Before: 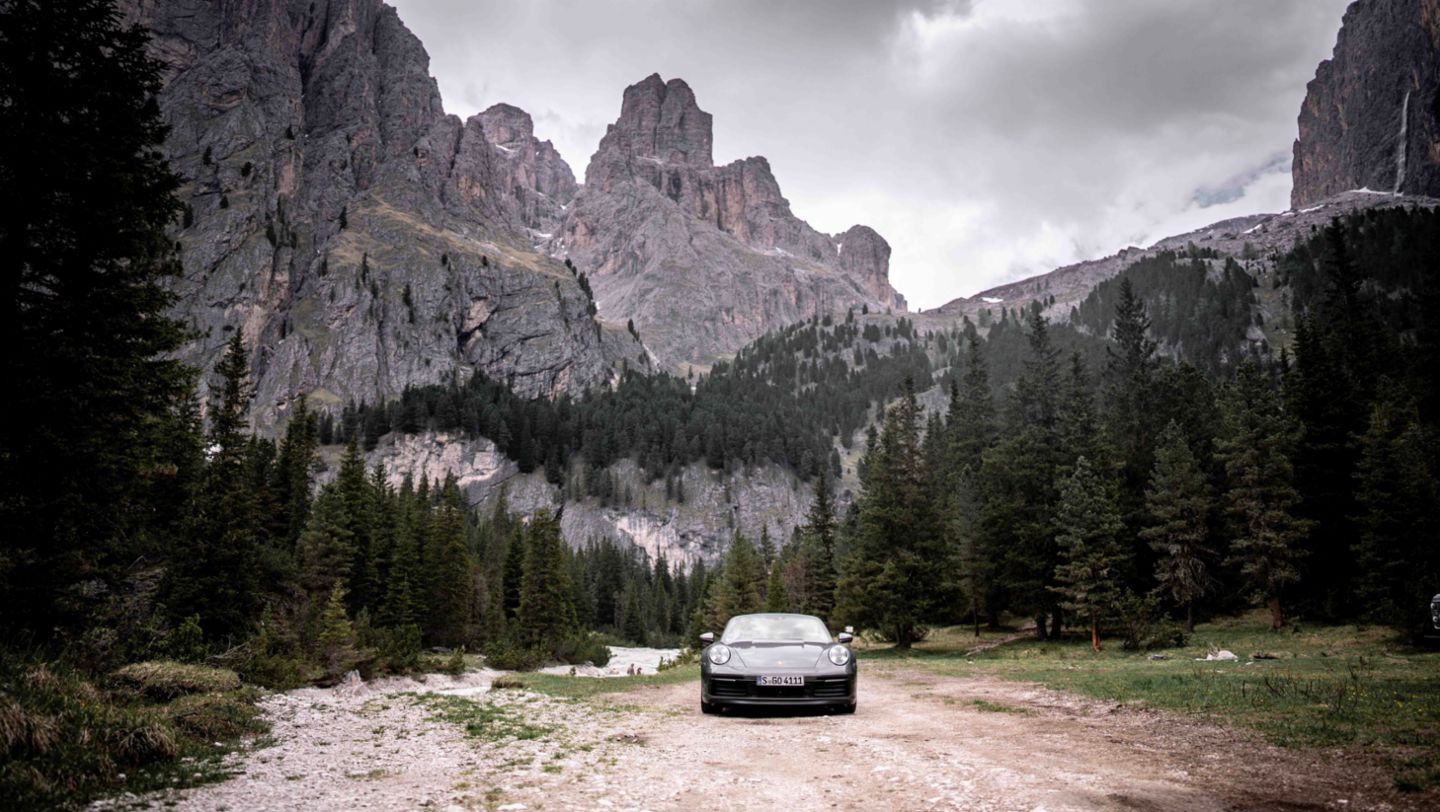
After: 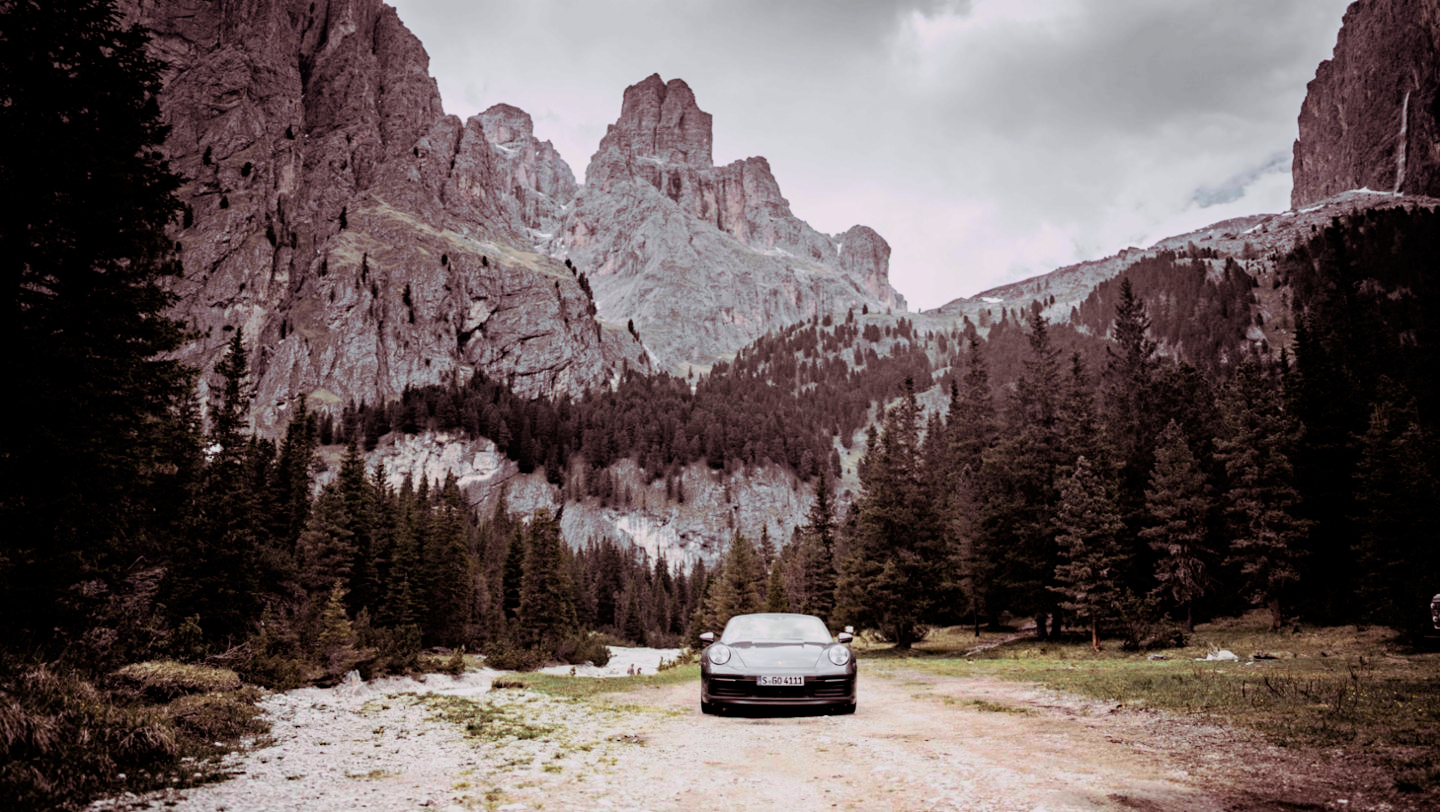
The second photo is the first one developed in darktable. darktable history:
tone curve: curves: ch0 [(0, 0) (0.048, 0.024) (0.099, 0.082) (0.227, 0.255) (0.407, 0.482) (0.543, 0.634) (0.719, 0.77) (0.837, 0.843) (1, 0.906)]; ch1 [(0, 0) (0.3, 0.268) (0.404, 0.374) (0.475, 0.463) (0.501, 0.499) (0.514, 0.502) (0.551, 0.541) (0.643, 0.648) (0.682, 0.674) (0.802, 0.812) (1, 1)]; ch2 [(0, 0) (0.259, 0.207) (0.323, 0.311) (0.364, 0.368) (0.442, 0.461) (0.498, 0.498) (0.531, 0.528) (0.581, 0.602) (0.629, 0.659) (0.768, 0.728) (1, 1)], color space Lab, independent channels, preserve colors none
haze removal: compatibility mode true, adaptive false
split-toning: highlights › hue 298.8°, highlights › saturation 0.73, compress 41.76%
